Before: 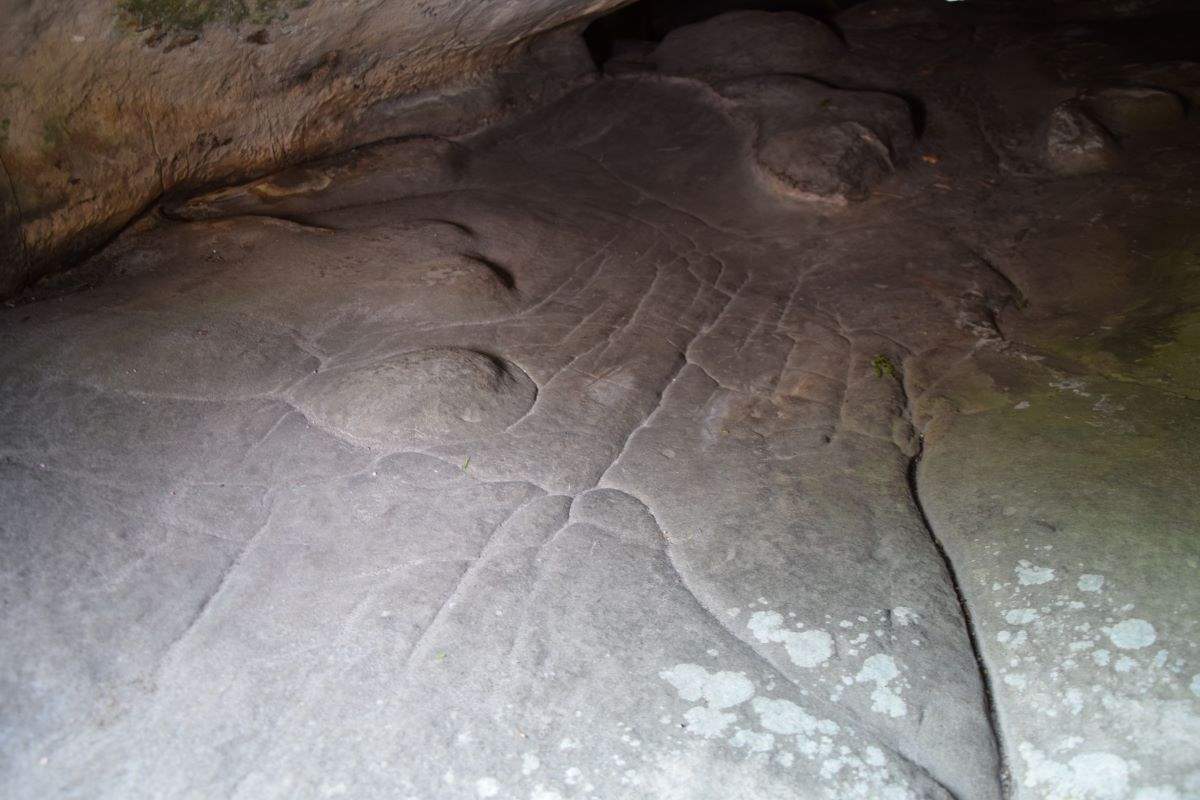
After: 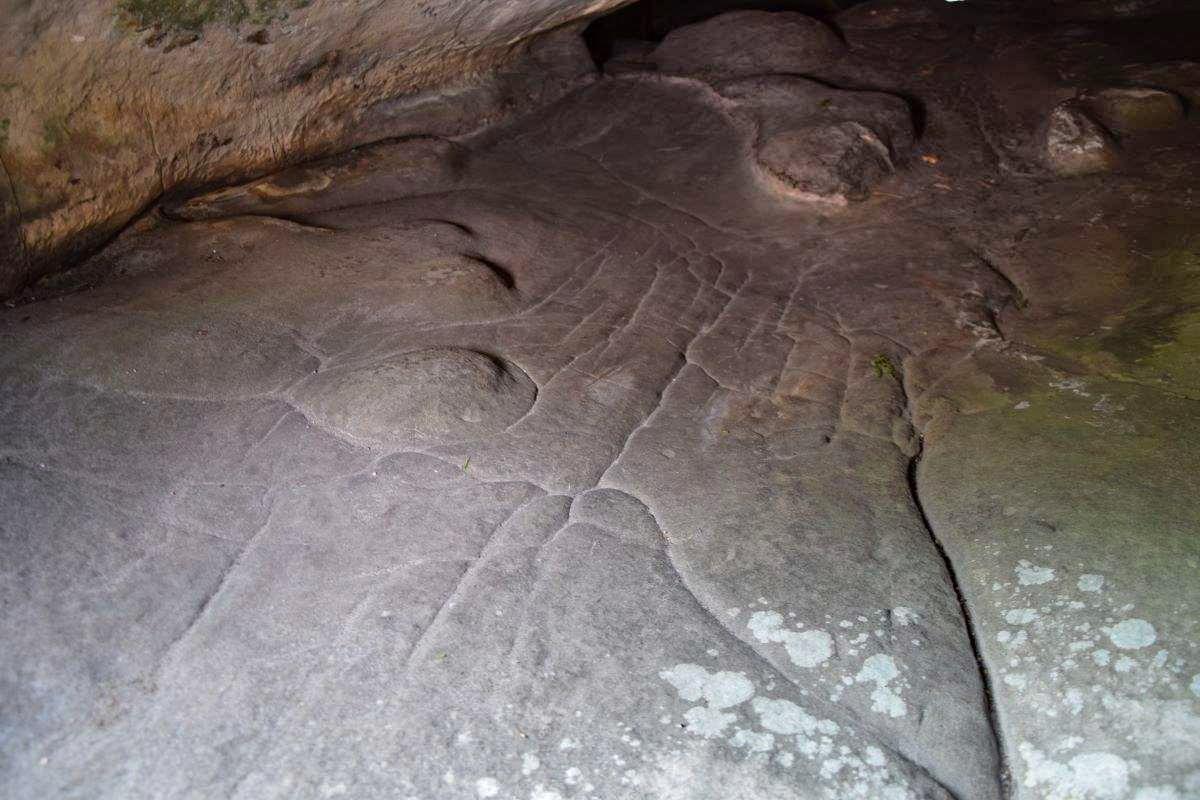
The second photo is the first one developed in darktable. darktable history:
shadows and highlights: shadows 52.76, highlights color adjustment 0.168%, soften with gaussian
haze removal: adaptive false
